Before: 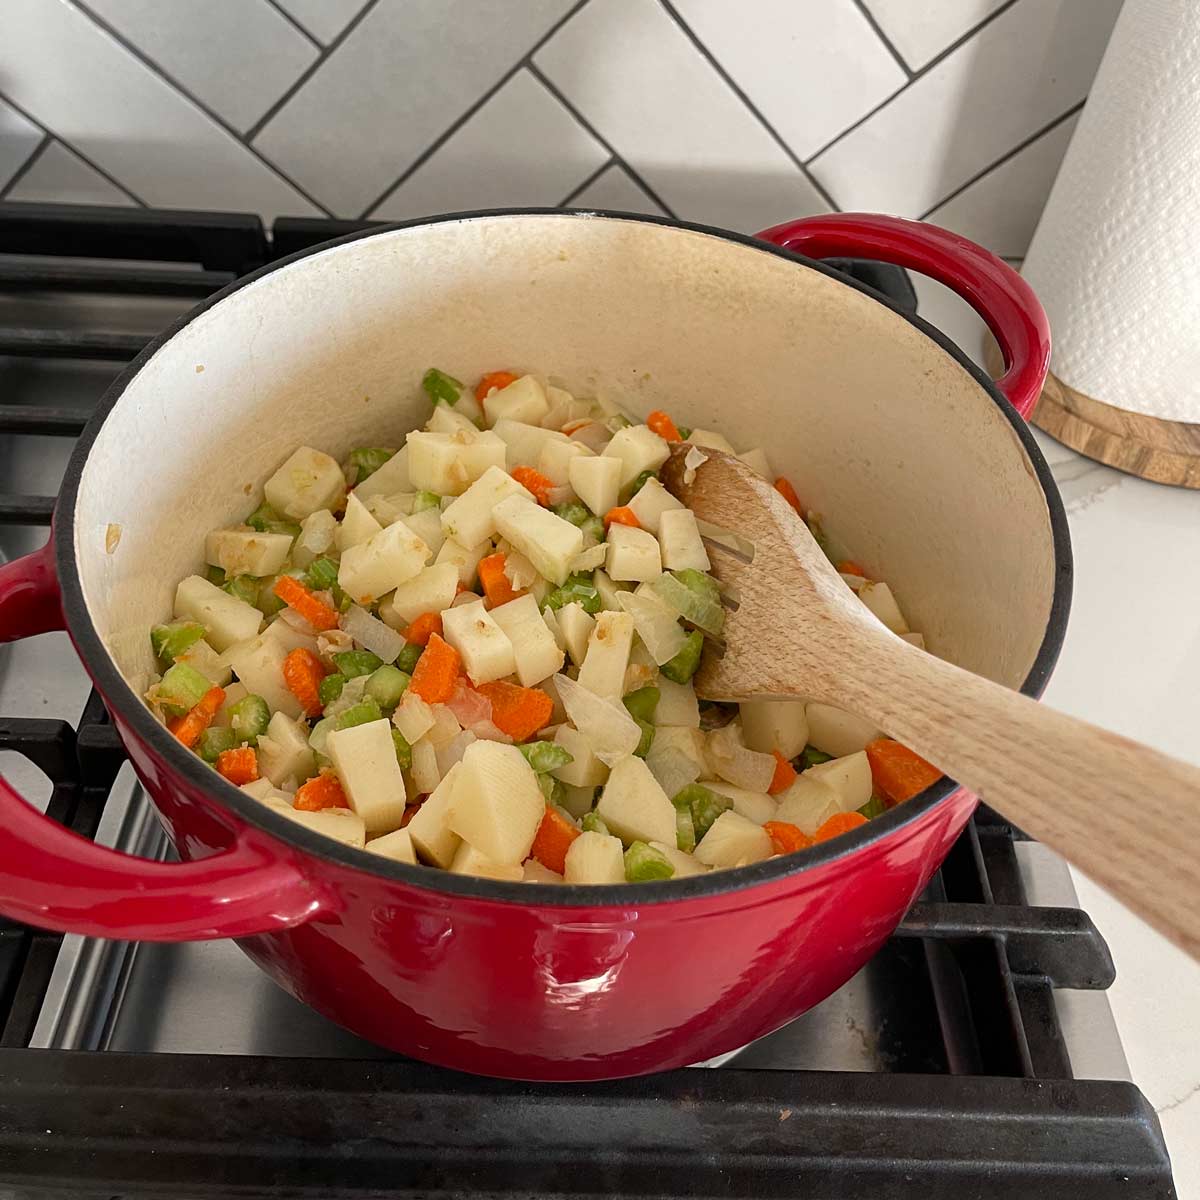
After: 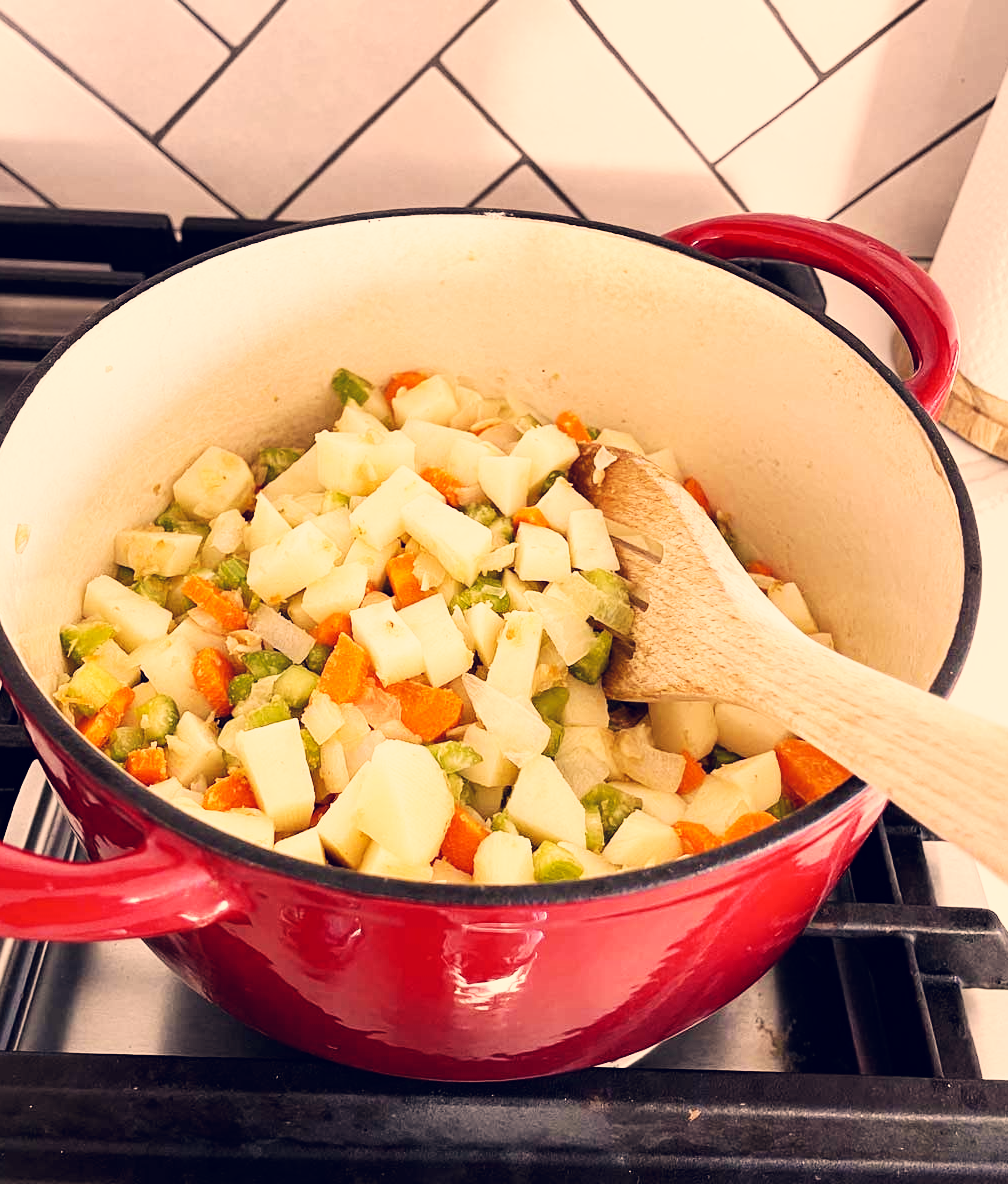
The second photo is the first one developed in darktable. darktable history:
crop: left 7.598%, right 7.873%
graduated density: density 0.38 EV, hardness 21%, rotation -6.11°, saturation 32%
base curve: curves: ch0 [(0, 0) (0.007, 0.004) (0.027, 0.03) (0.046, 0.07) (0.207, 0.54) (0.442, 0.872) (0.673, 0.972) (1, 1)], preserve colors none
color correction: highlights a* 19.59, highlights b* 27.49, shadows a* 3.46, shadows b* -17.28, saturation 0.73
